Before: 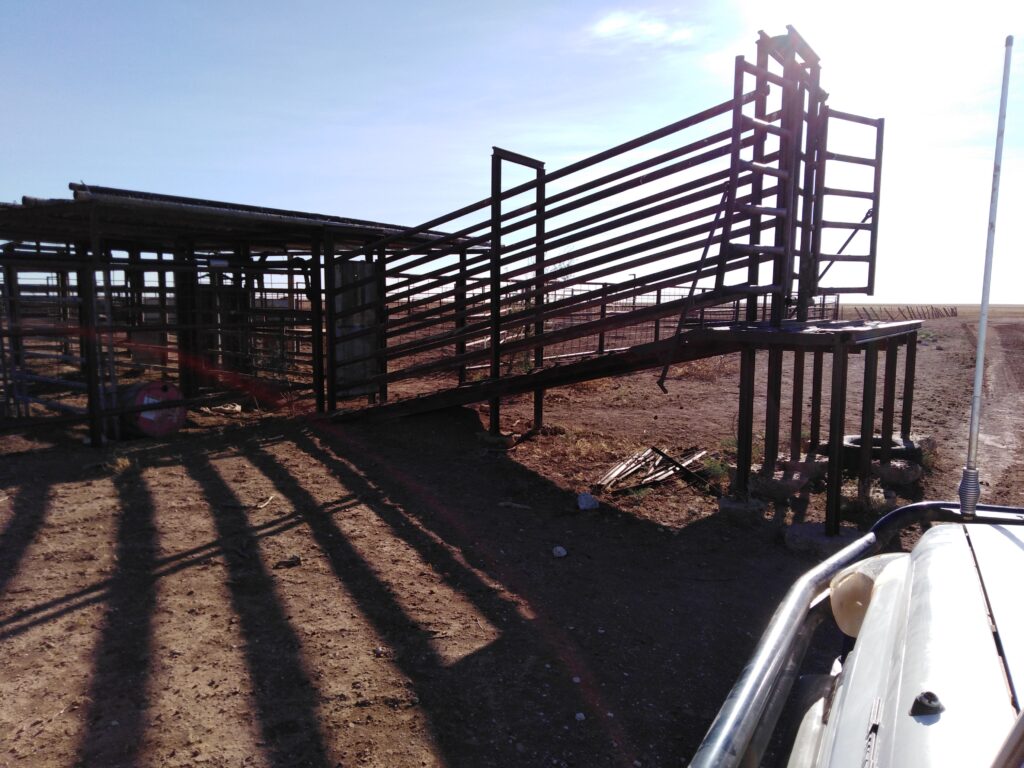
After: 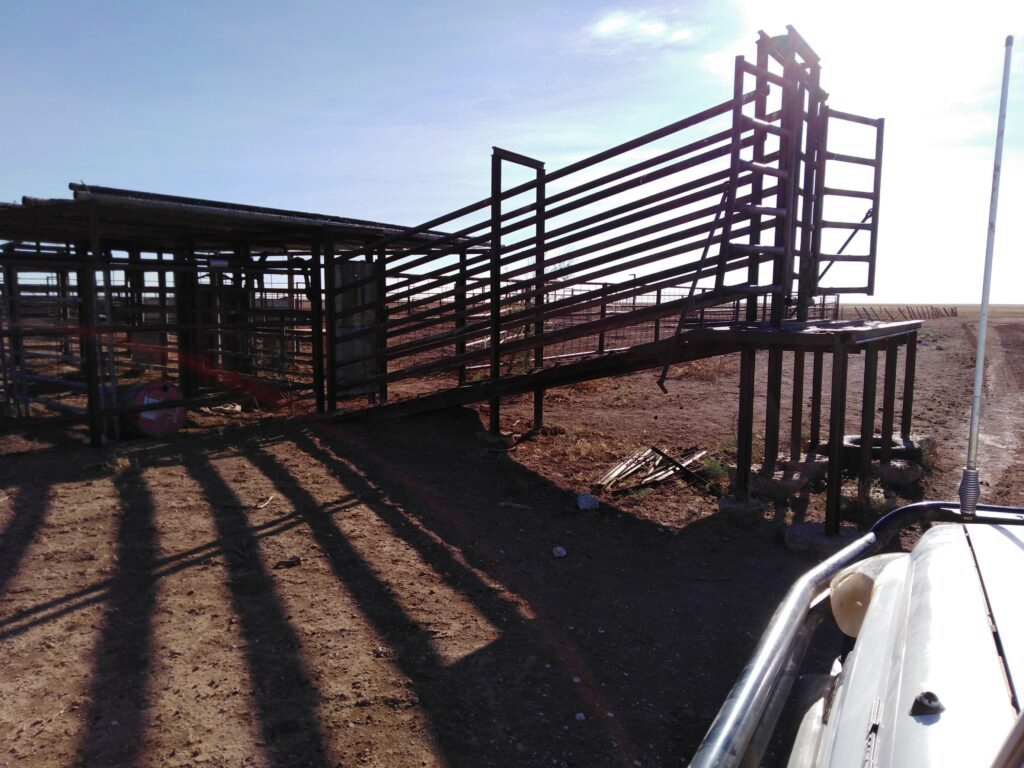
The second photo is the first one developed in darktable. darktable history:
color zones: curves: ch0 [(0, 0.425) (0.143, 0.422) (0.286, 0.42) (0.429, 0.419) (0.571, 0.419) (0.714, 0.42) (0.857, 0.422) (1, 0.425)]
